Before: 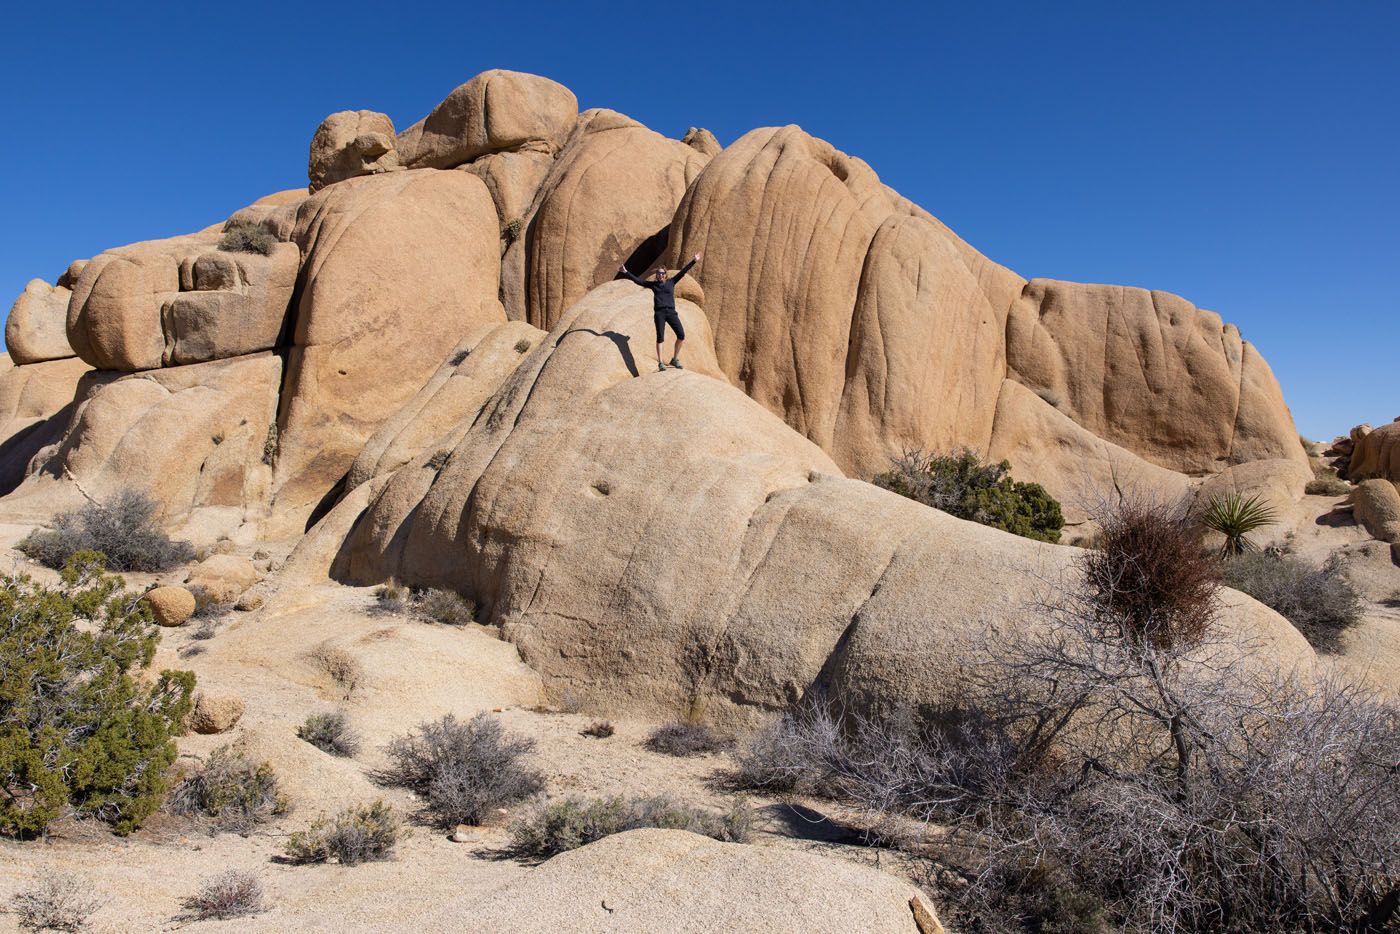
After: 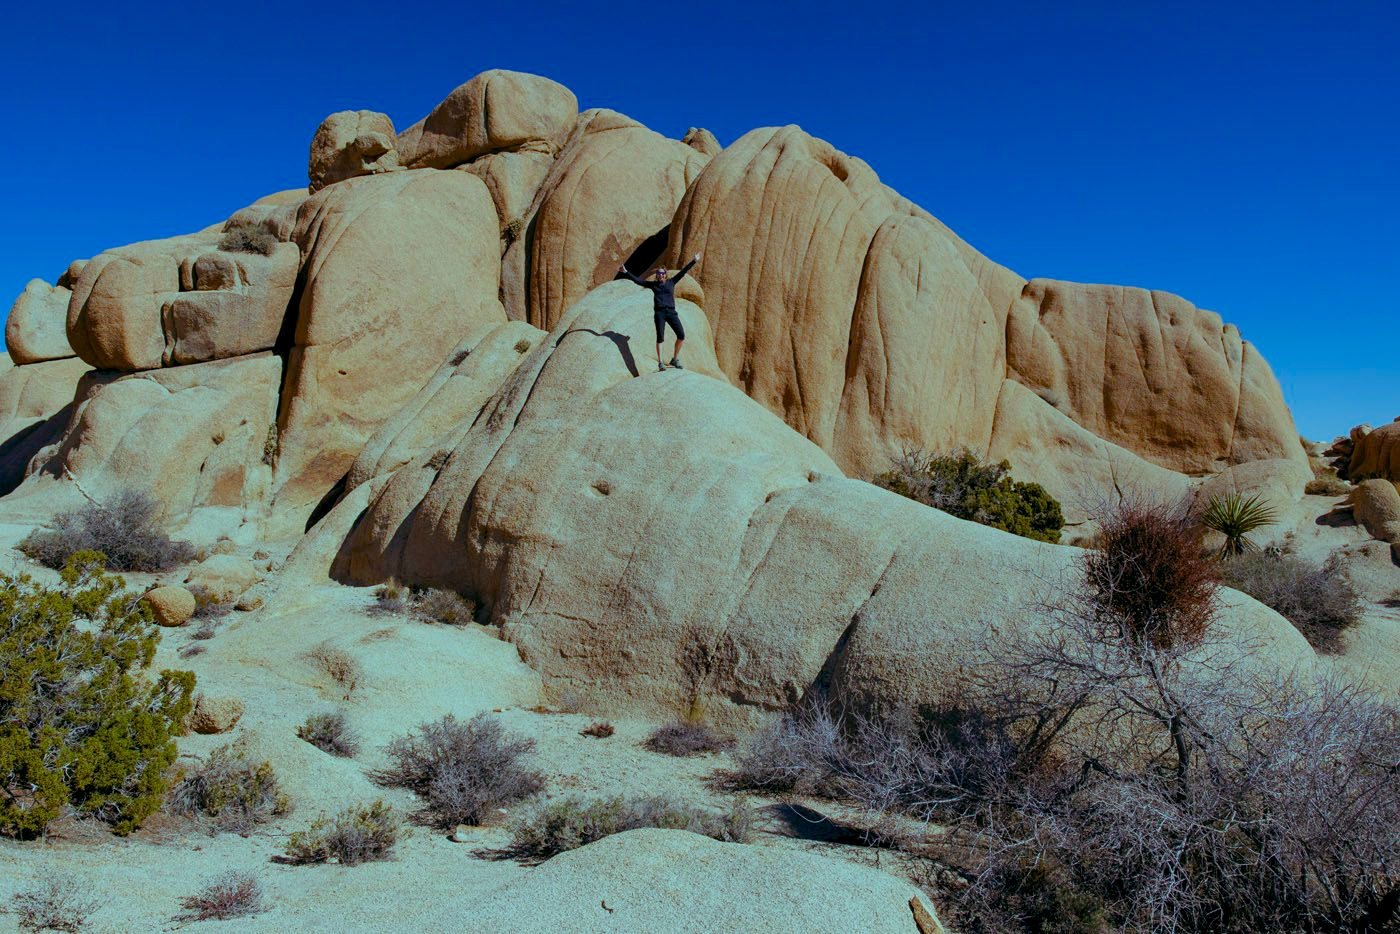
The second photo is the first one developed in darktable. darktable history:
color balance rgb: shadows lift › luminance -7.7%, shadows lift › chroma 2.13%, shadows lift › hue 165.27°, power › luminance -7.77%, power › chroma 1.34%, power › hue 330.55°, highlights gain › luminance -33.33%, highlights gain › chroma 5.68%, highlights gain › hue 217.2°, global offset › luminance -0.33%, global offset › chroma 0.11%, global offset › hue 165.27°, perceptual saturation grading › global saturation 27.72%, perceptual saturation grading › highlights -25%, perceptual saturation grading › mid-tones 25%, perceptual saturation grading › shadows 50%
